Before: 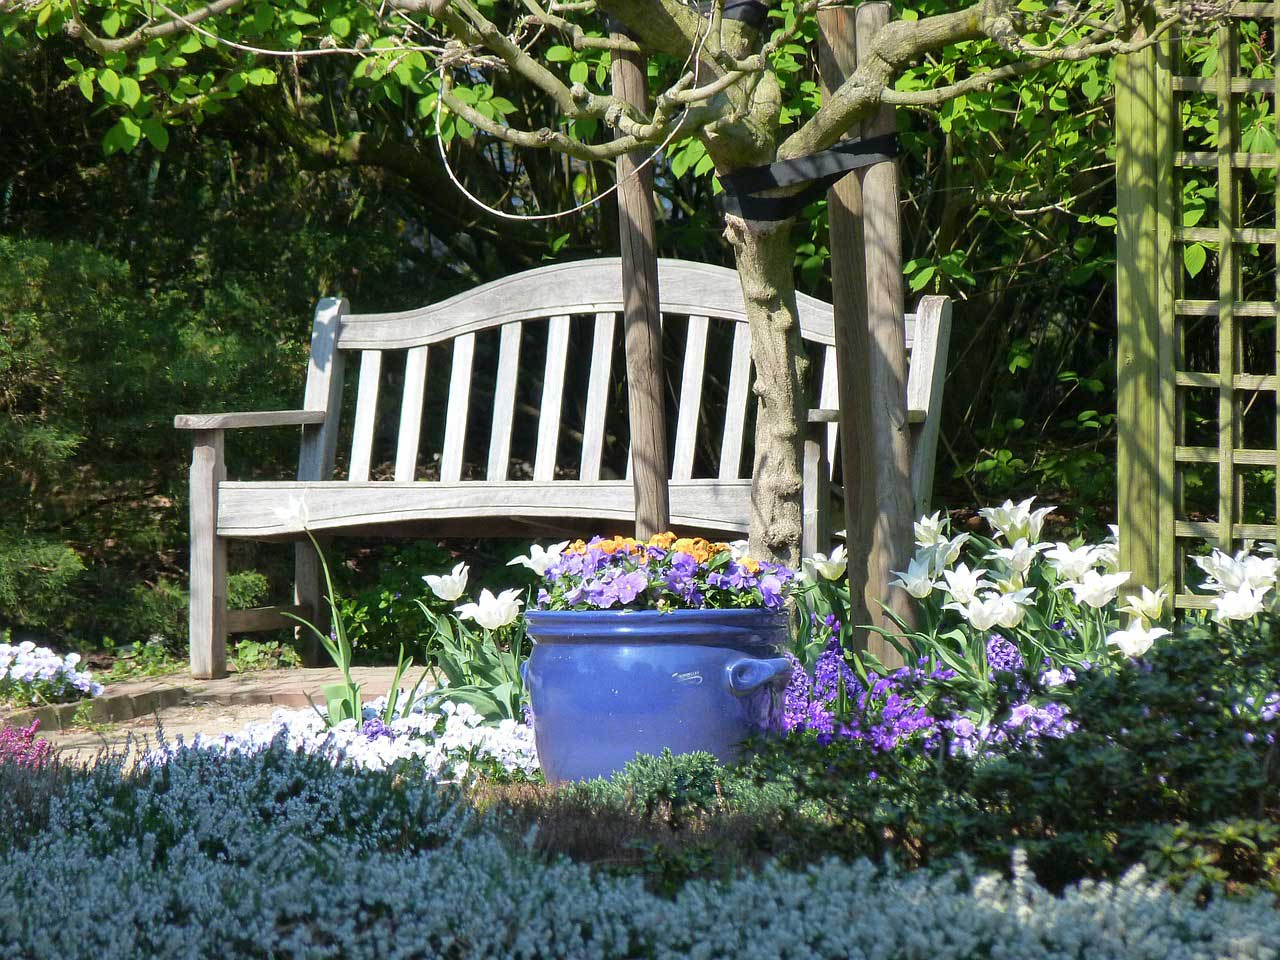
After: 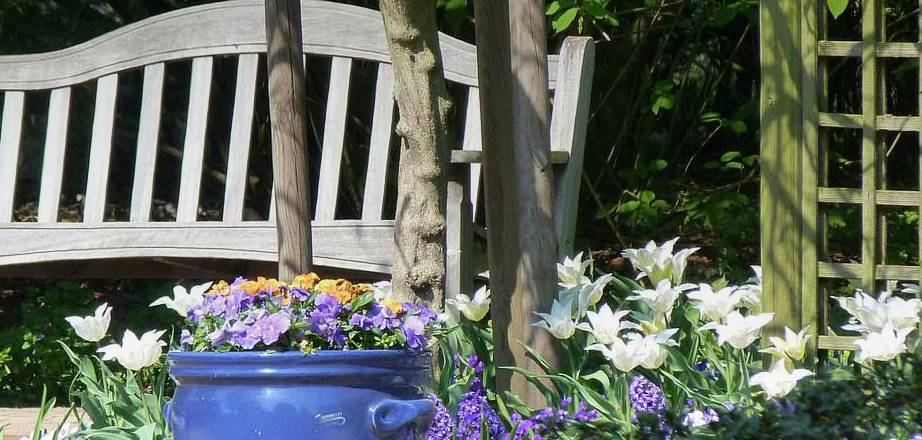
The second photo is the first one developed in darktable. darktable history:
crop and rotate: left 27.938%, top 27.046%, bottom 27.046%
graduated density: on, module defaults
